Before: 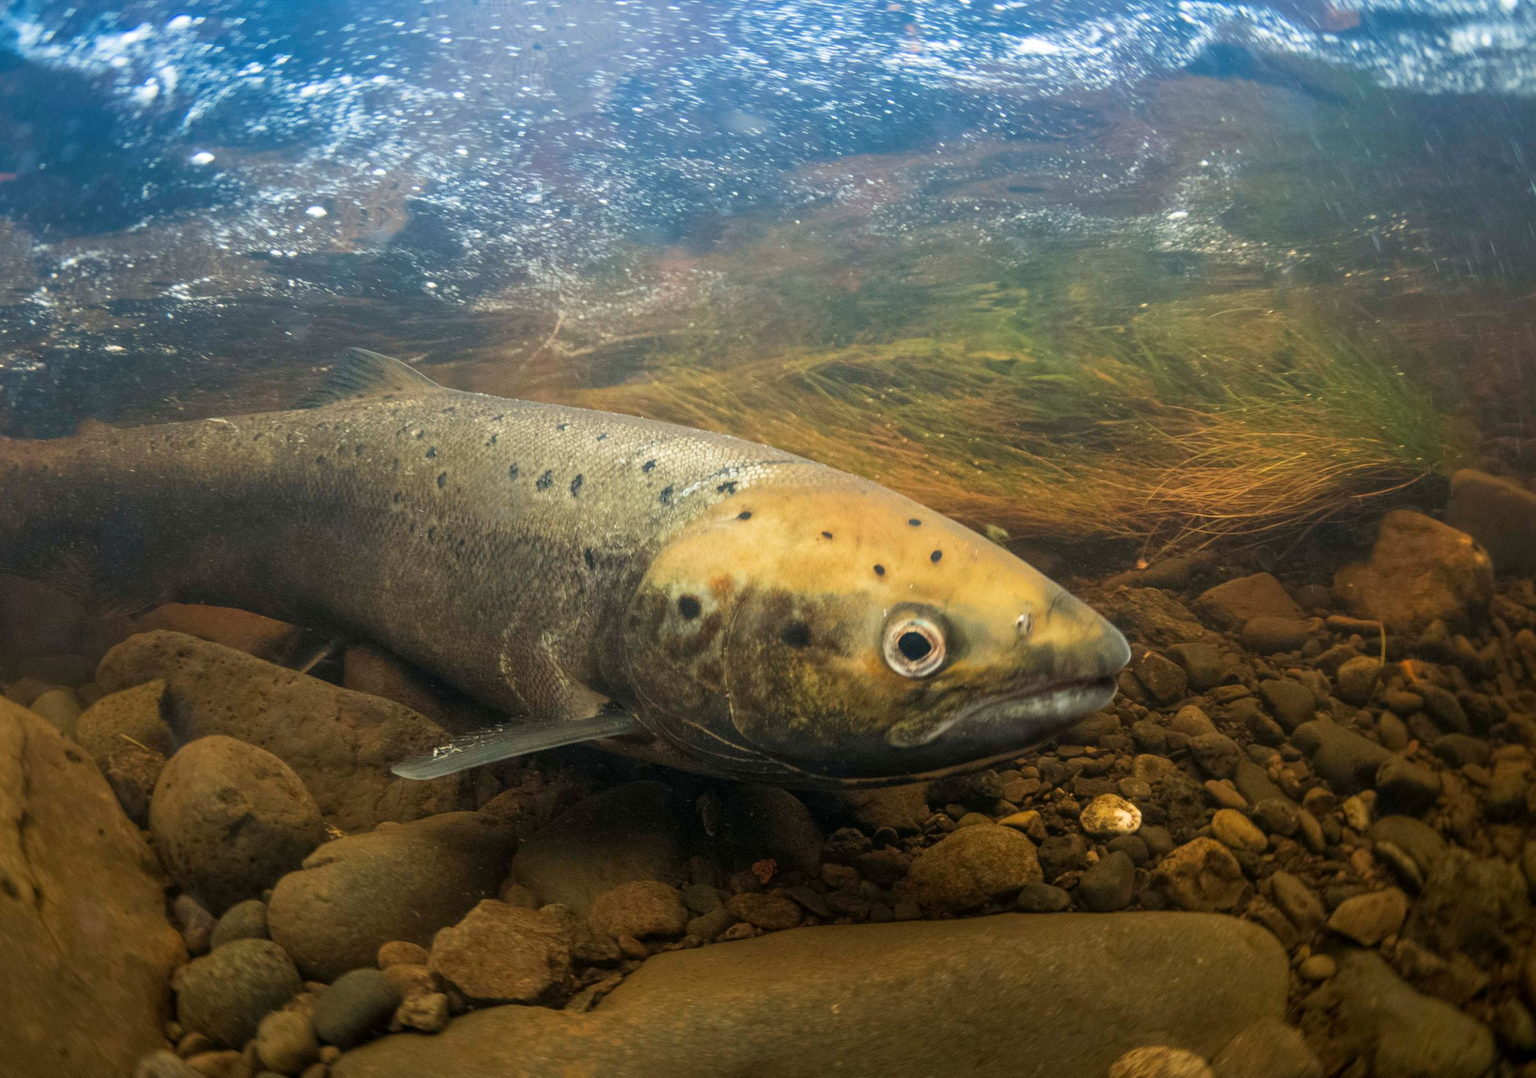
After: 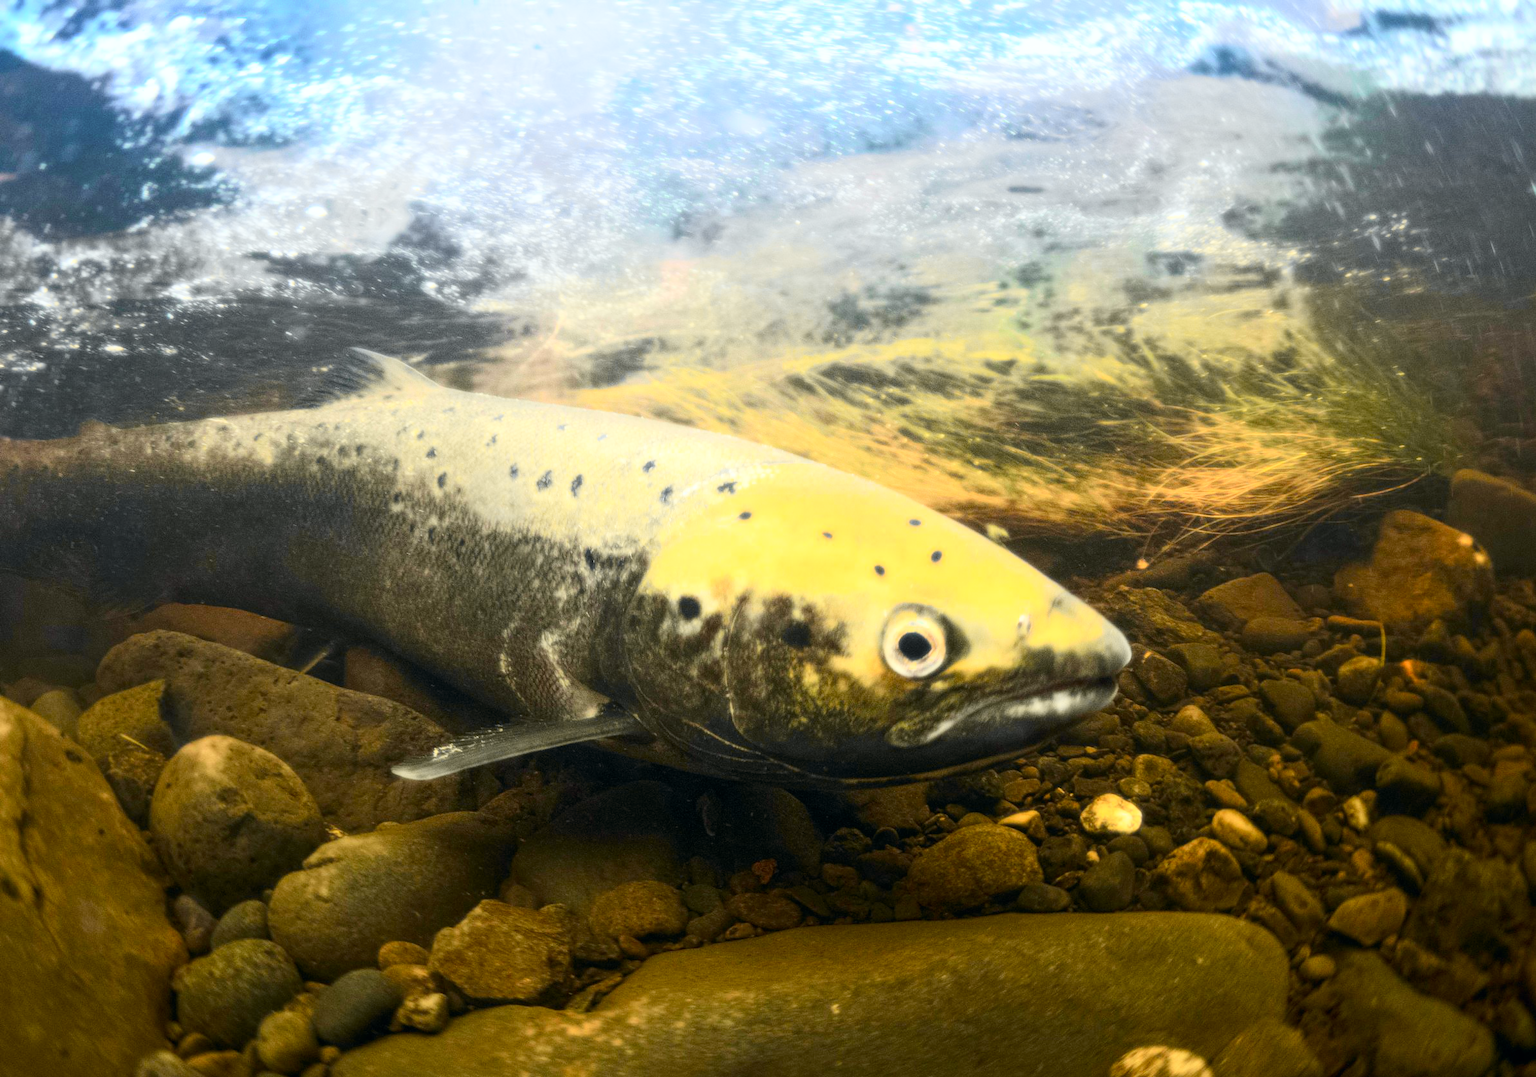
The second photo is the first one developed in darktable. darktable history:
tone curve: curves: ch0 [(0, 0) (0.071, 0.06) (0.253, 0.242) (0.437, 0.498) (0.55, 0.644) (0.657, 0.749) (0.823, 0.876) (1, 0.99)]; ch1 [(0, 0) (0.346, 0.307) (0.408, 0.369) (0.453, 0.457) (0.476, 0.489) (0.502, 0.493) (0.521, 0.515) (0.537, 0.531) (0.612, 0.641) (0.676, 0.728) (1, 1)]; ch2 [(0, 0) (0.346, 0.34) (0.434, 0.46) (0.485, 0.494) (0.5, 0.494) (0.511, 0.504) (0.537, 0.551) (0.579, 0.599) (0.625, 0.686) (1, 1)], color space Lab, independent channels, preserve colors none
bloom: size 0%, threshold 54.82%, strength 8.31%
